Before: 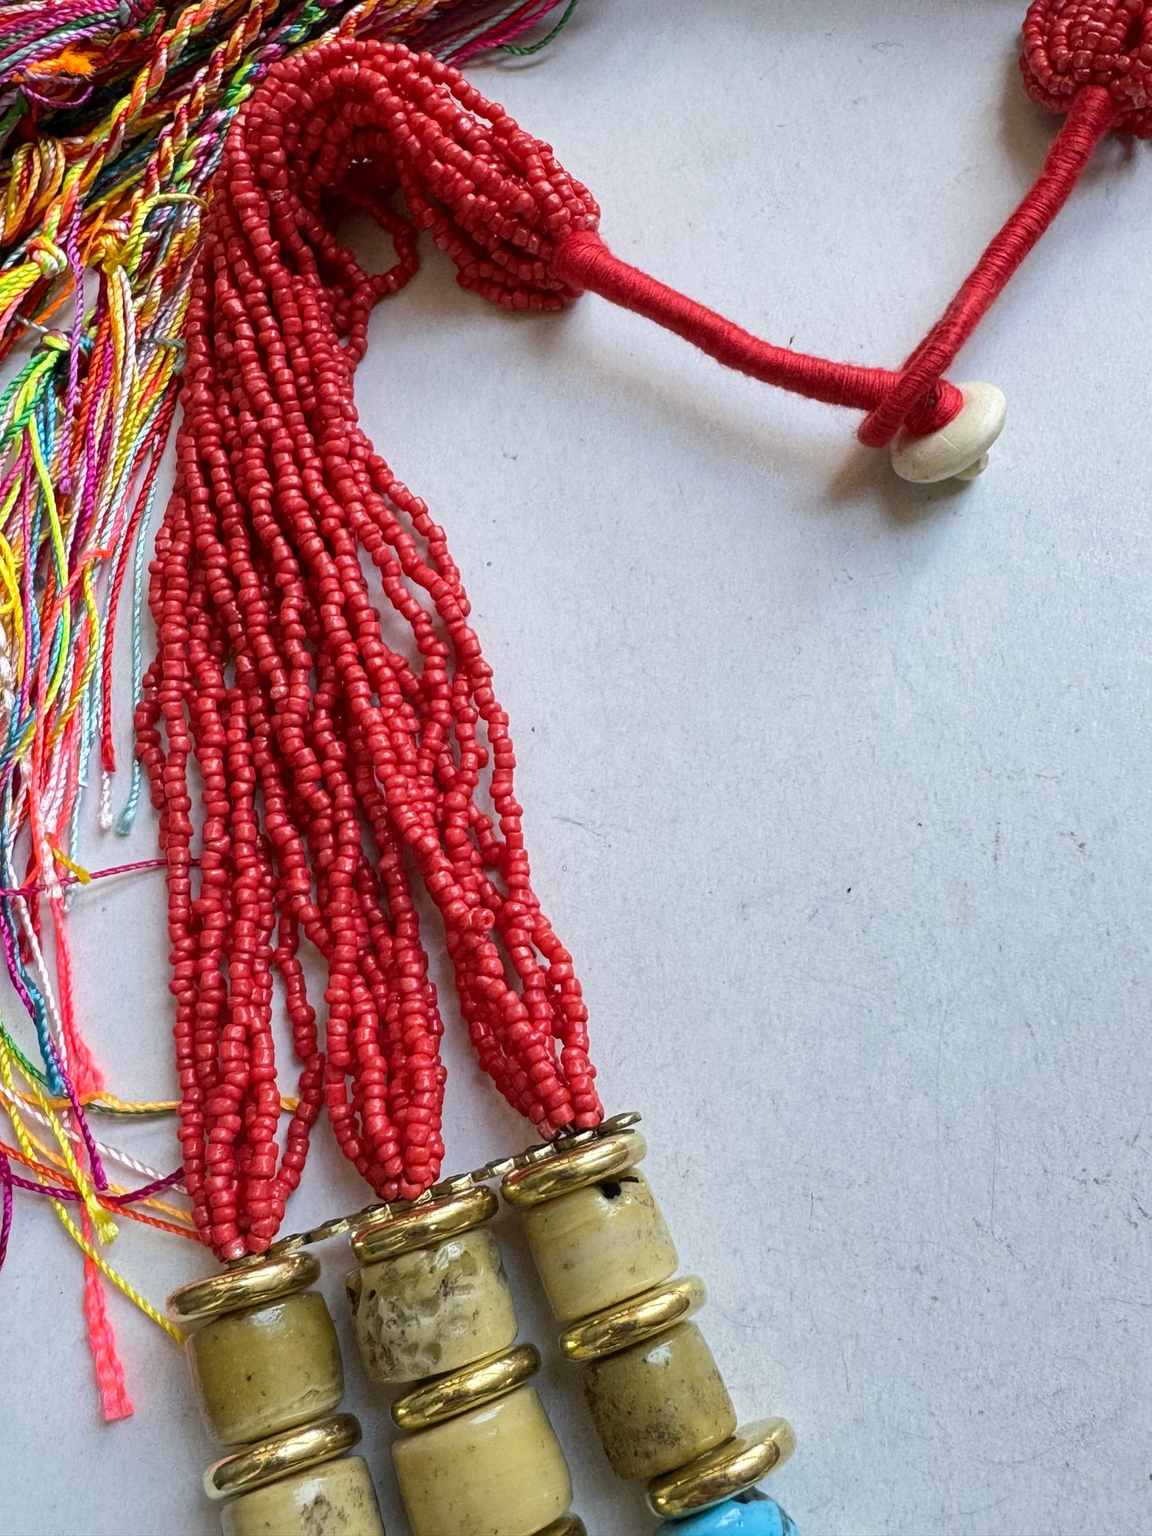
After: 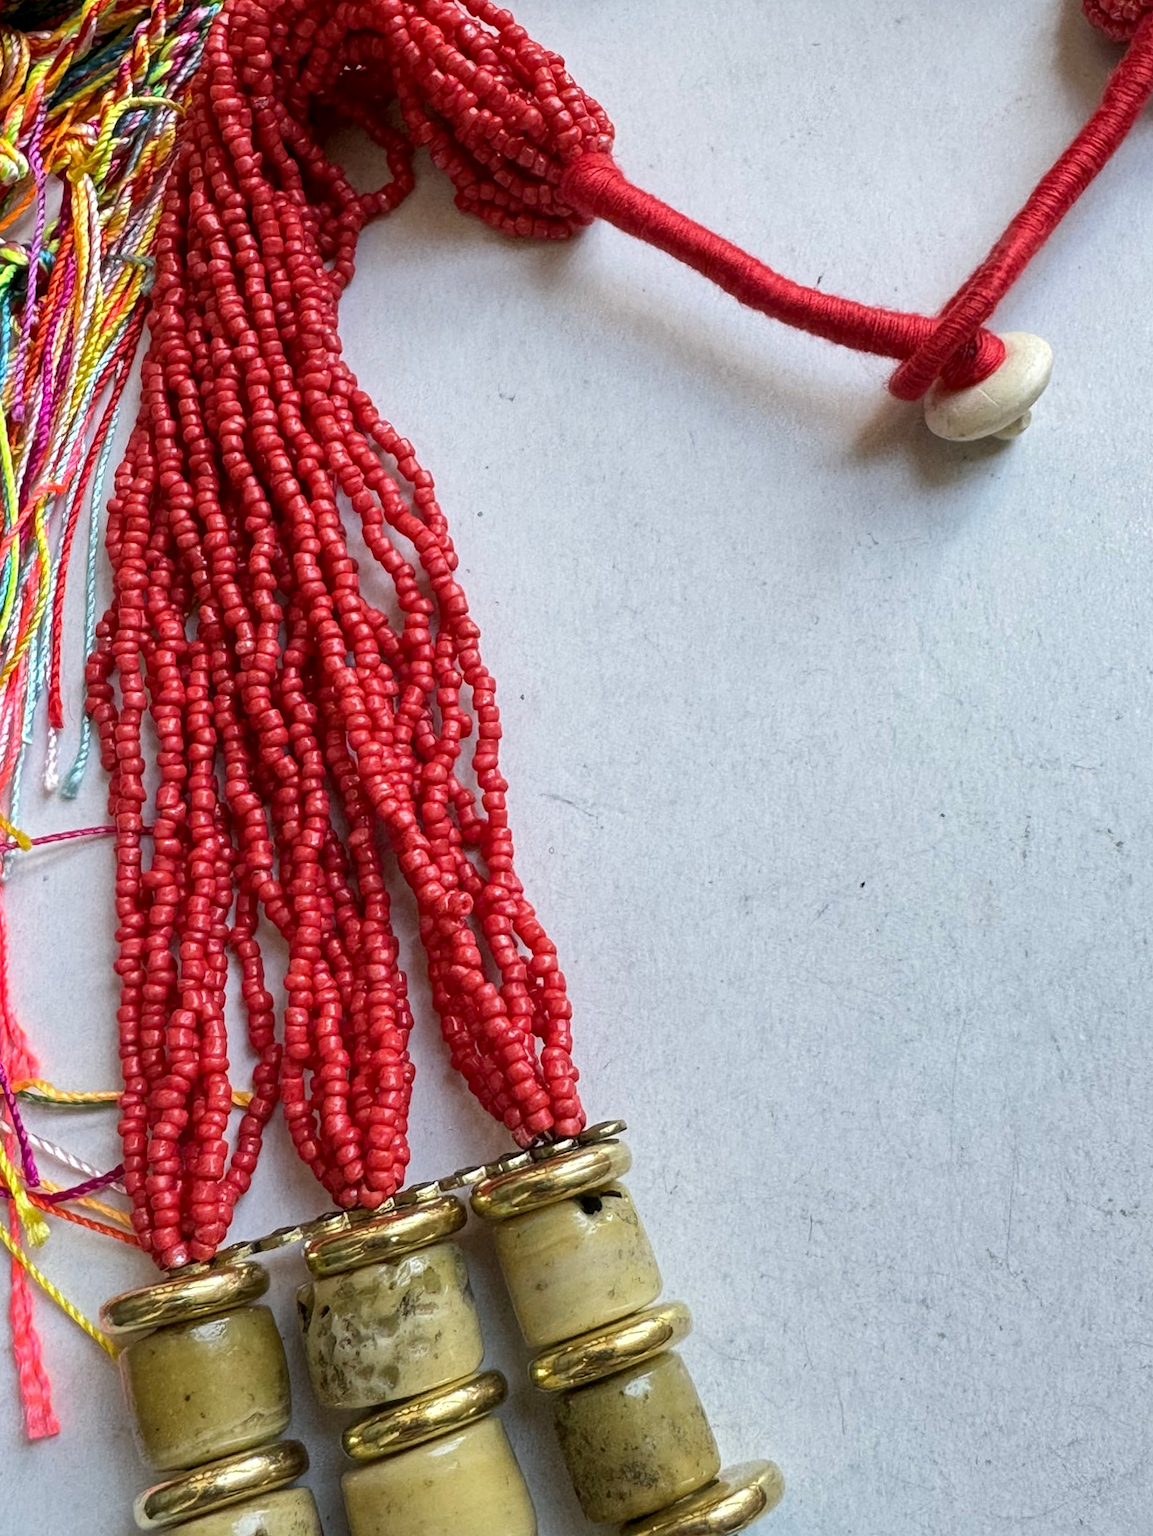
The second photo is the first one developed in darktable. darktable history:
crop and rotate: angle -1.89°, left 3.126%, top 4.158%, right 1.544%, bottom 0.692%
local contrast: highlights 101%, shadows 99%, detail 120%, midtone range 0.2
